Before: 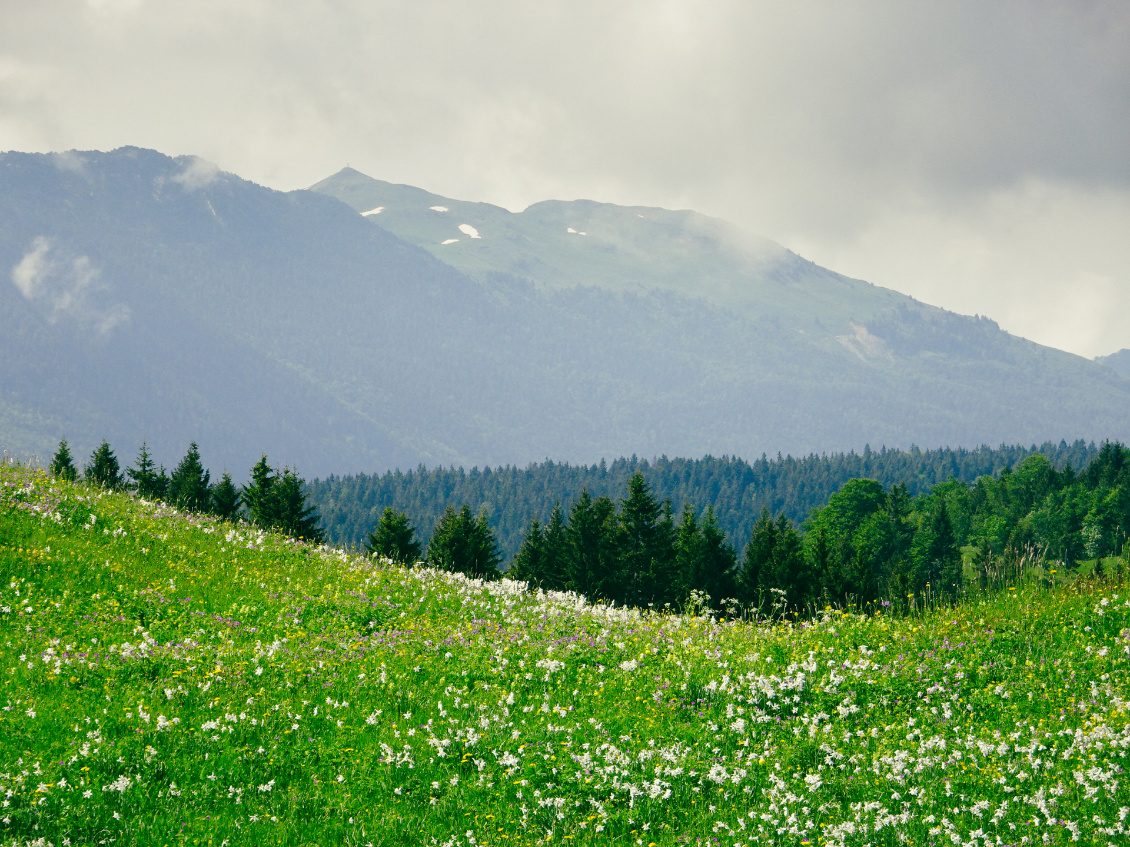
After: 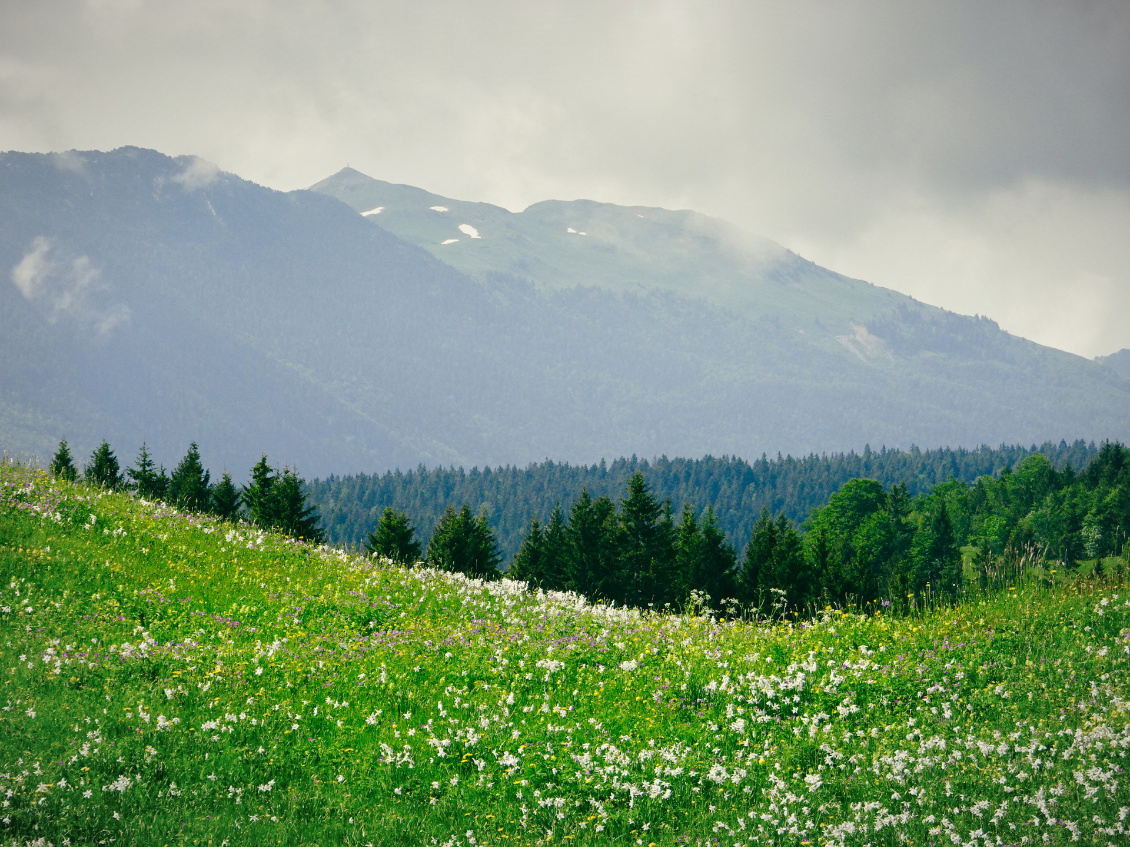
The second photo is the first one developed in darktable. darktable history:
vignetting: fall-off radius 70.42%, brightness -0.415, saturation -0.3, automatic ratio true
